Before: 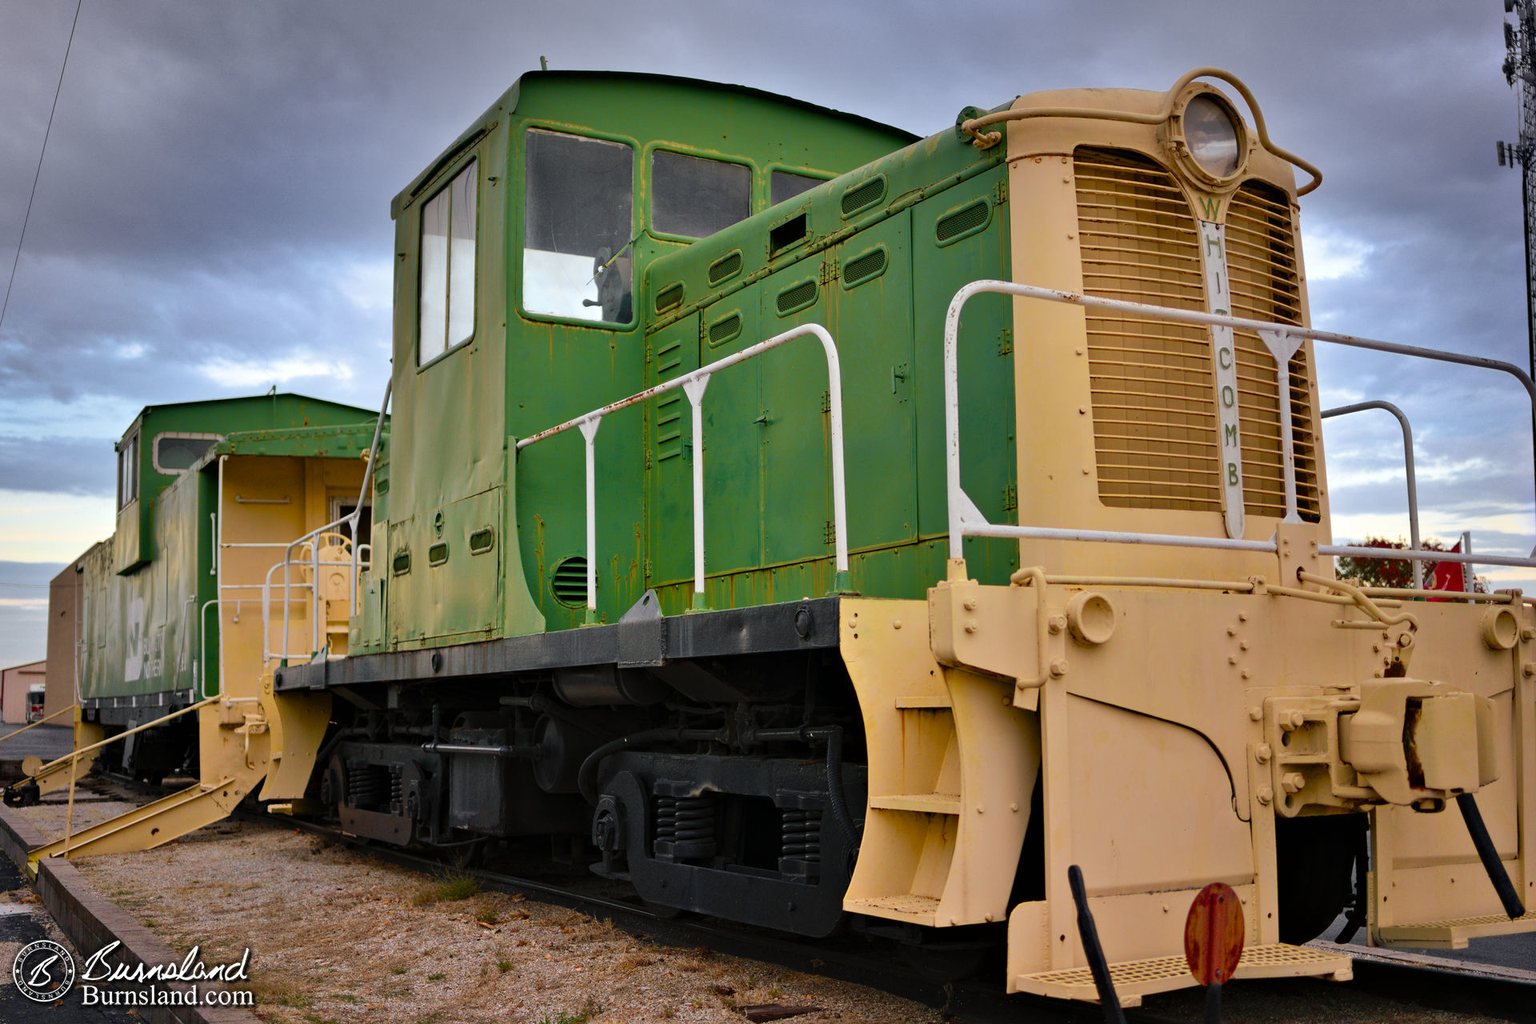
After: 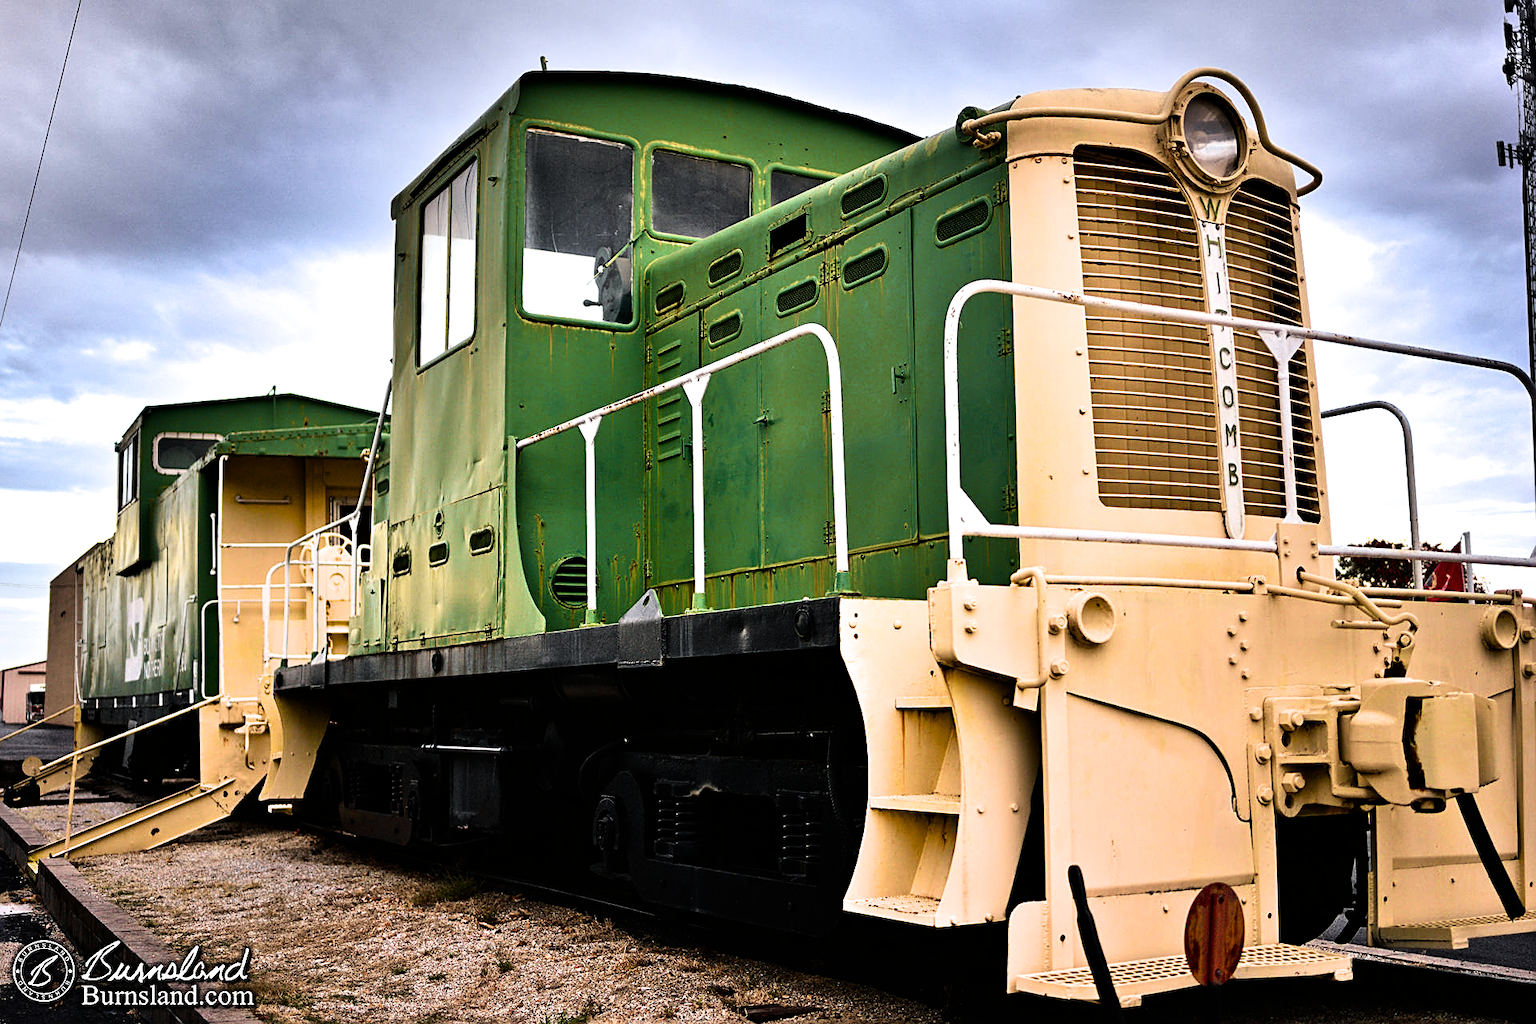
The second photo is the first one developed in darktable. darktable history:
sharpen: on, module defaults
filmic rgb: black relative exposure -8 EV, white relative exposure 2.46 EV, threshold 2.98 EV, hardness 6.39, iterations of high-quality reconstruction 0, enable highlight reconstruction true
tone equalizer: -8 EV -1.11 EV, -7 EV -1.01 EV, -6 EV -0.893 EV, -5 EV -0.569 EV, -3 EV 0.608 EV, -2 EV 0.844 EV, -1 EV 1.01 EV, +0 EV 1.08 EV, edges refinement/feathering 500, mask exposure compensation -1.57 EV, preserve details no
velvia: strength 14.4%
